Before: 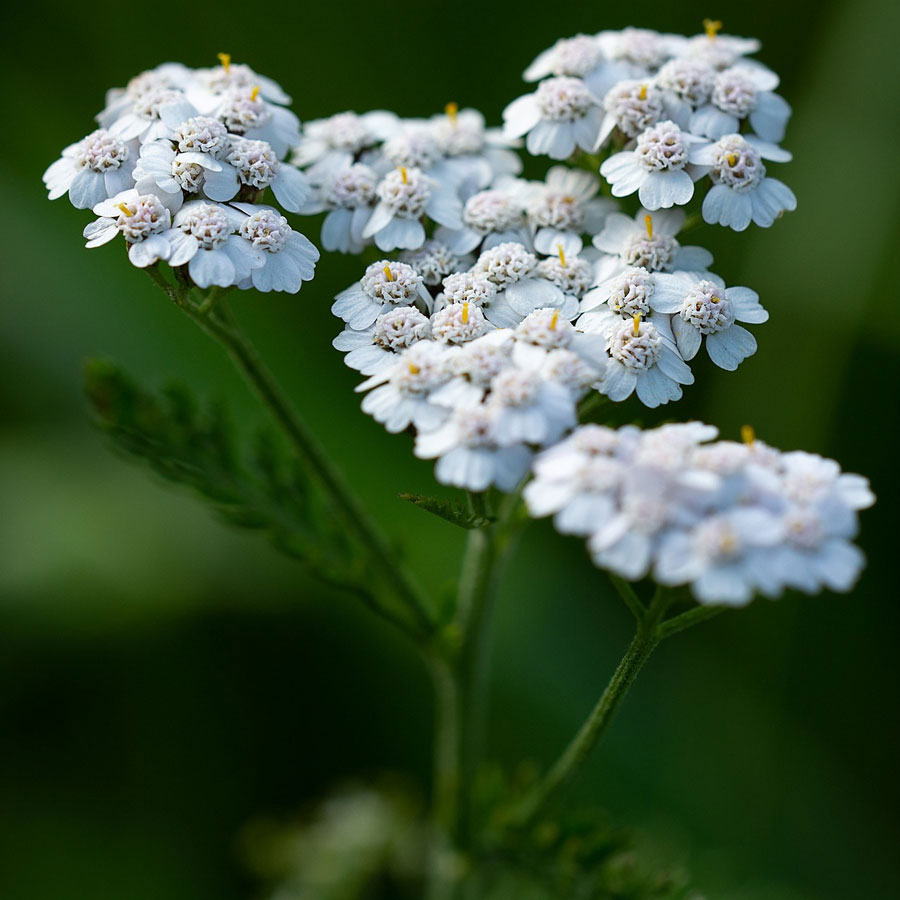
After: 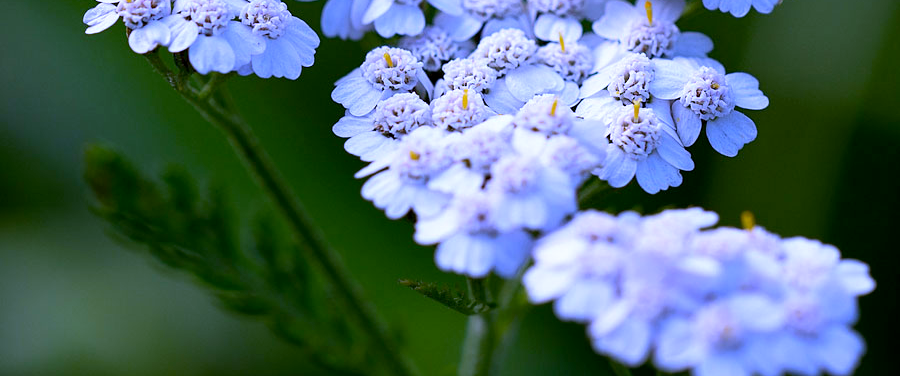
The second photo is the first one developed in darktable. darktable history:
crop and rotate: top 23.84%, bottom 34.294%
exposure: black level correction 0.004, exposure 0.014 EV, compensate highlight preservation false
white balance: red 0.98, blue 1.61
